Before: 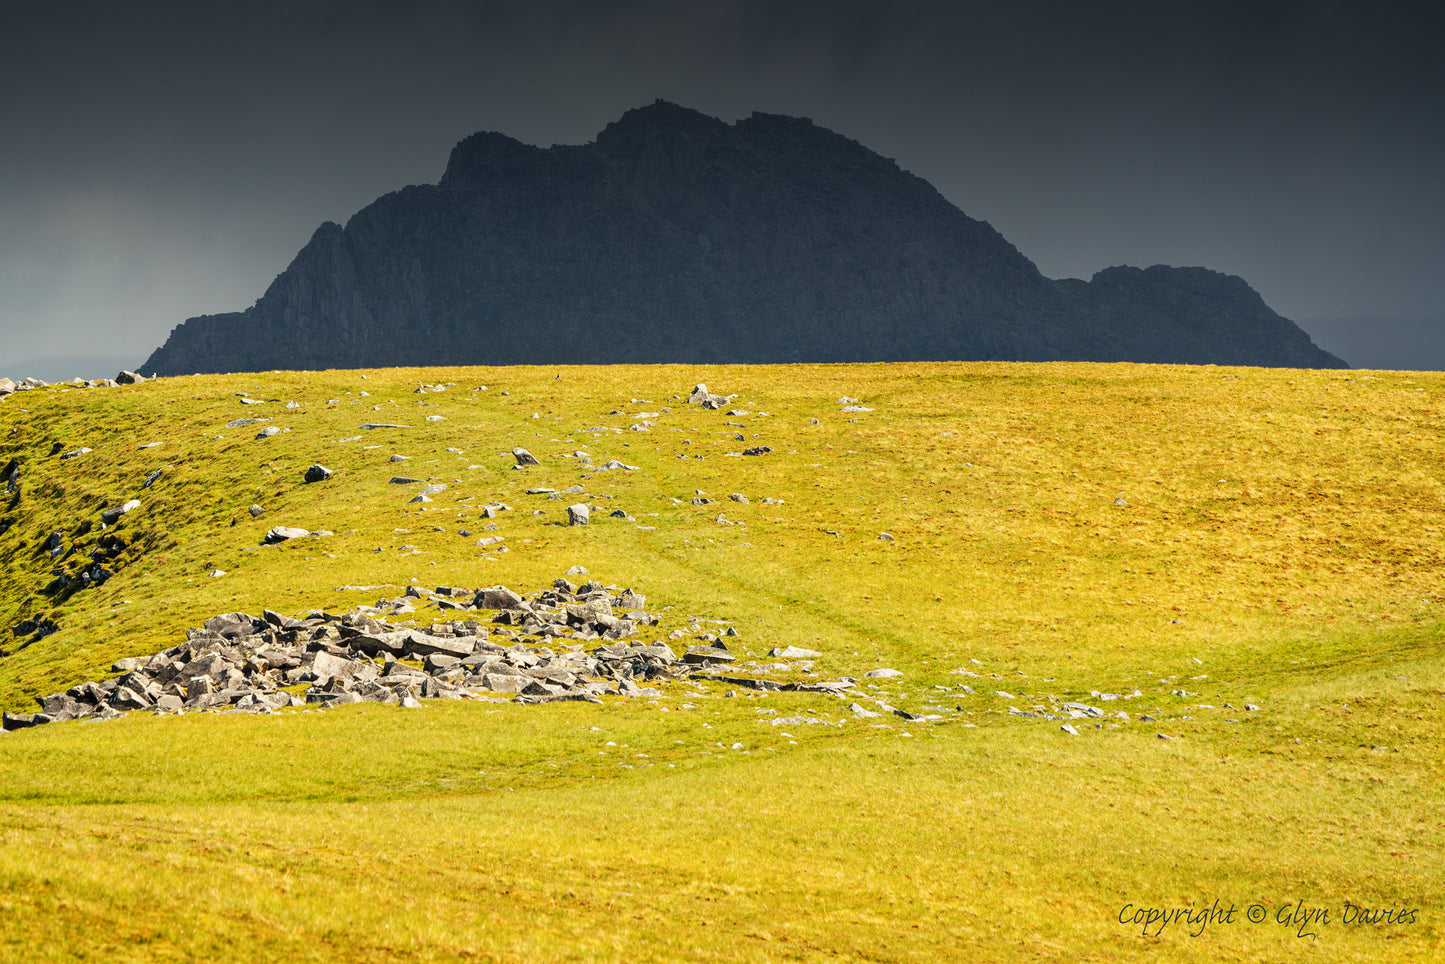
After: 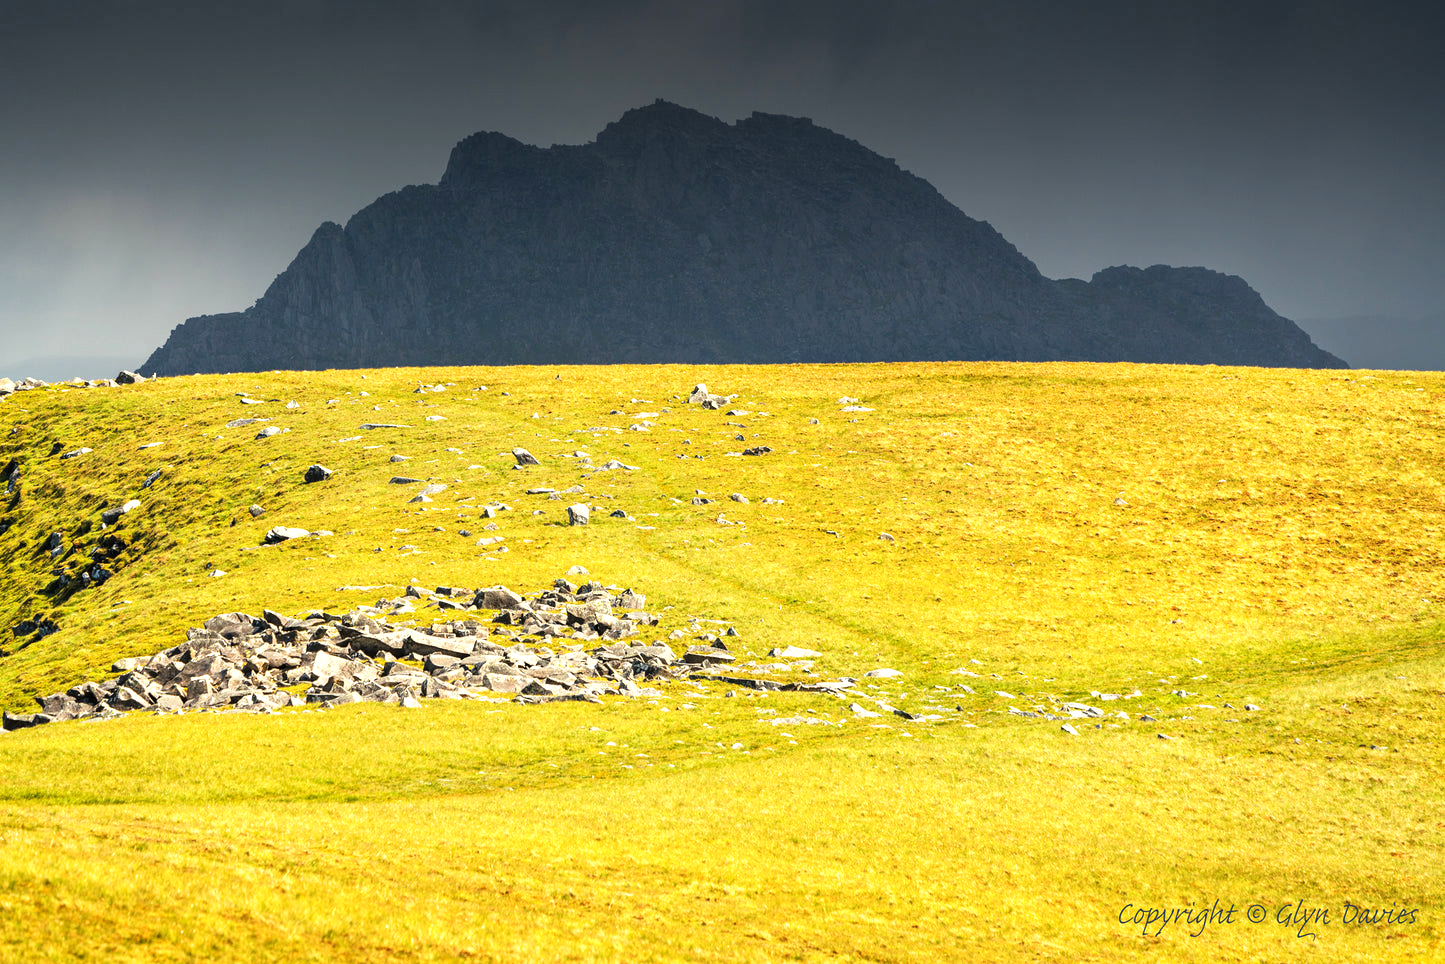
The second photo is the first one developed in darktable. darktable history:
exposure: exposure 0.555 EV, compensate highlight preservation false
